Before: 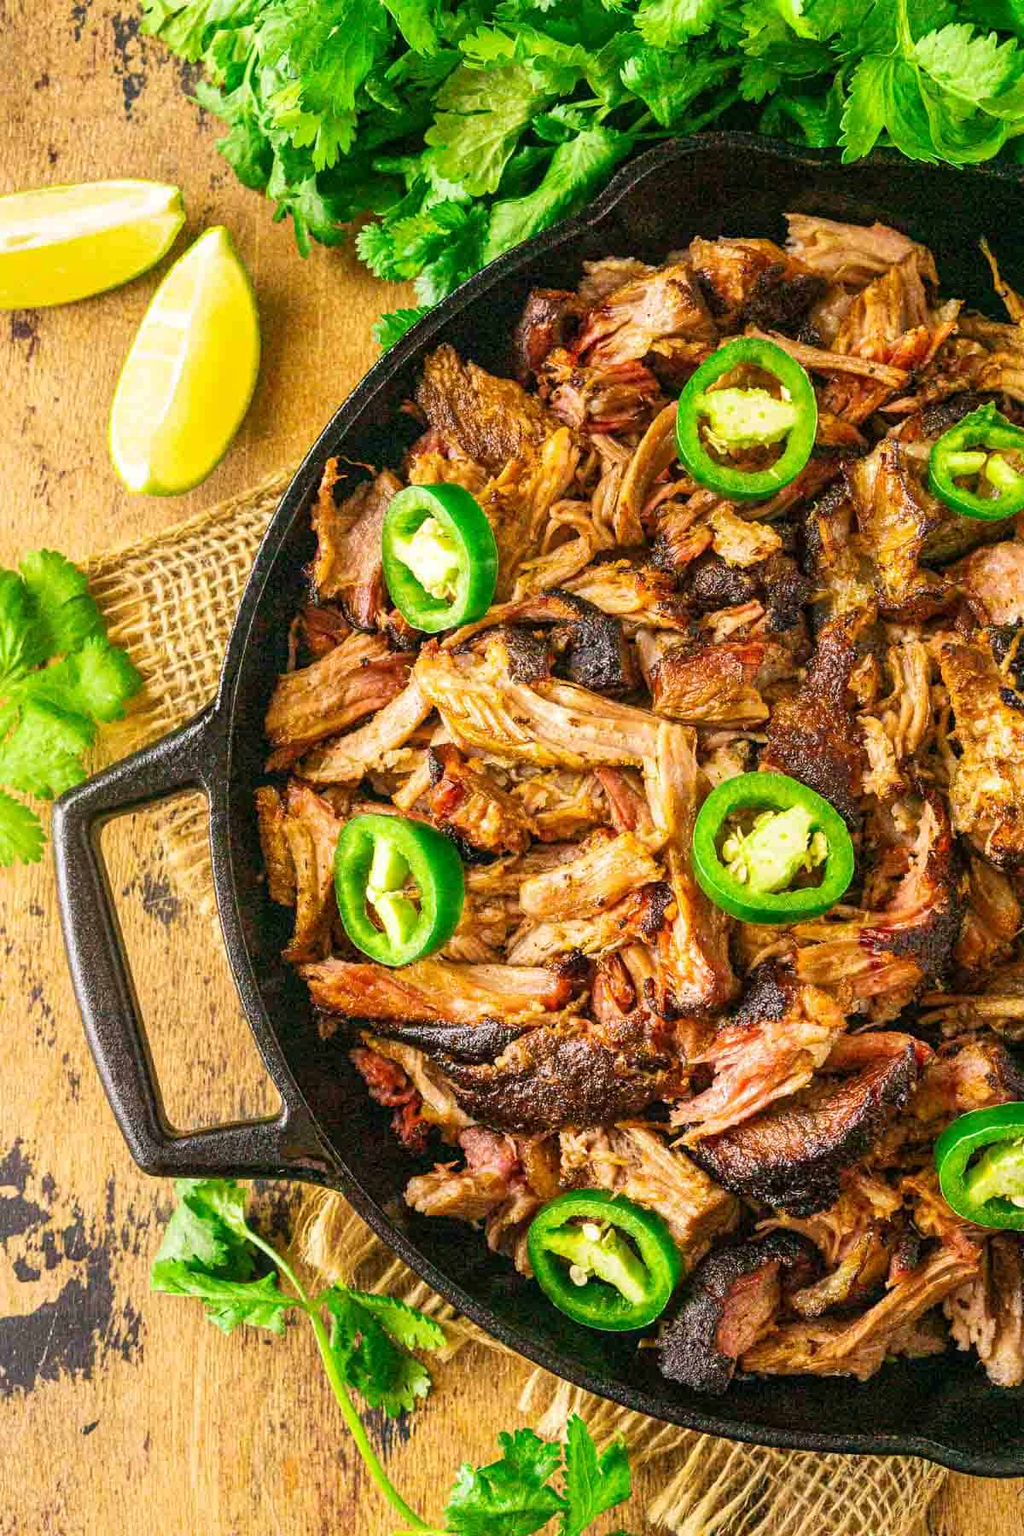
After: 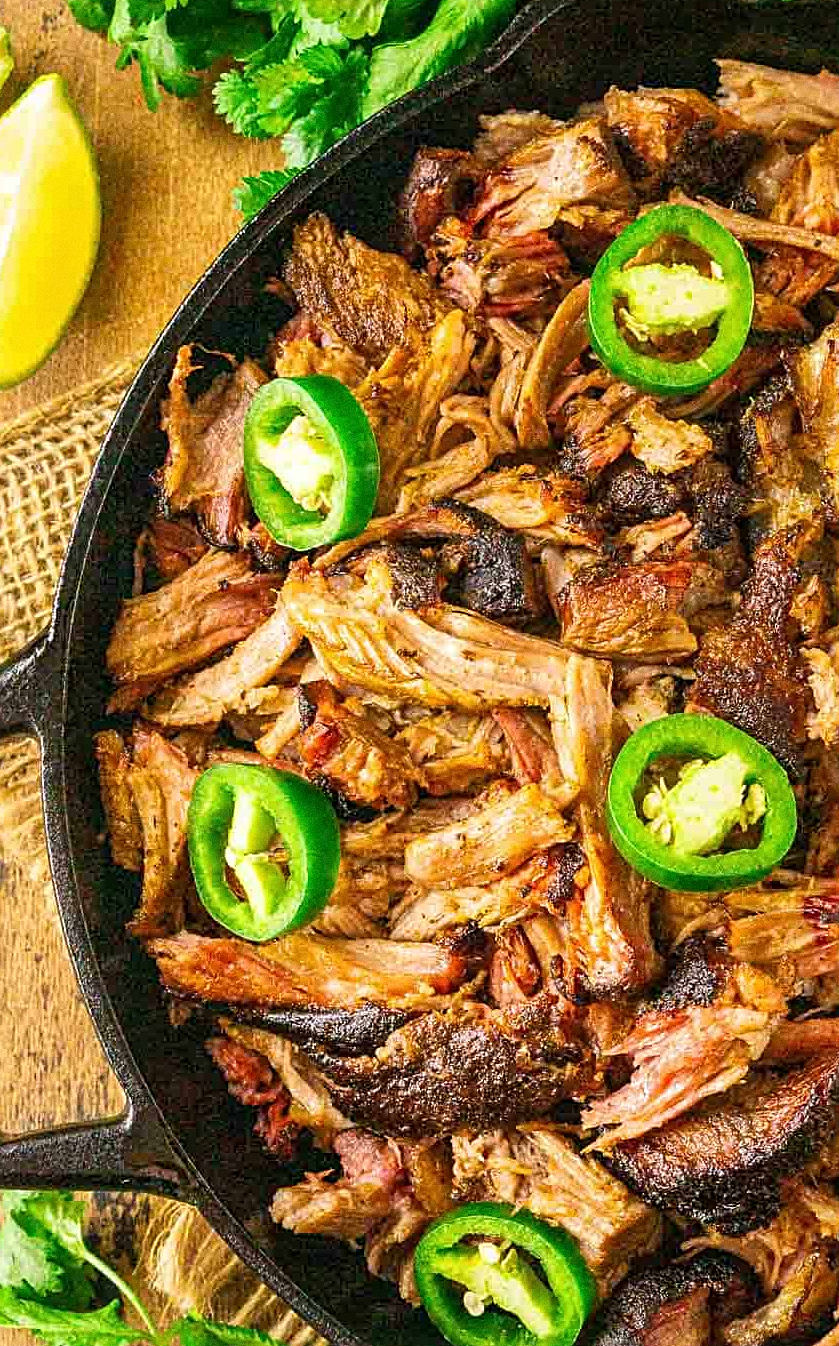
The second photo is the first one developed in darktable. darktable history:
crop and rotate: left 17.046%, top 10.659%, right 12.989%, bottom 14.553%
sharpen: on, module defaults
grain: on, module defaults
